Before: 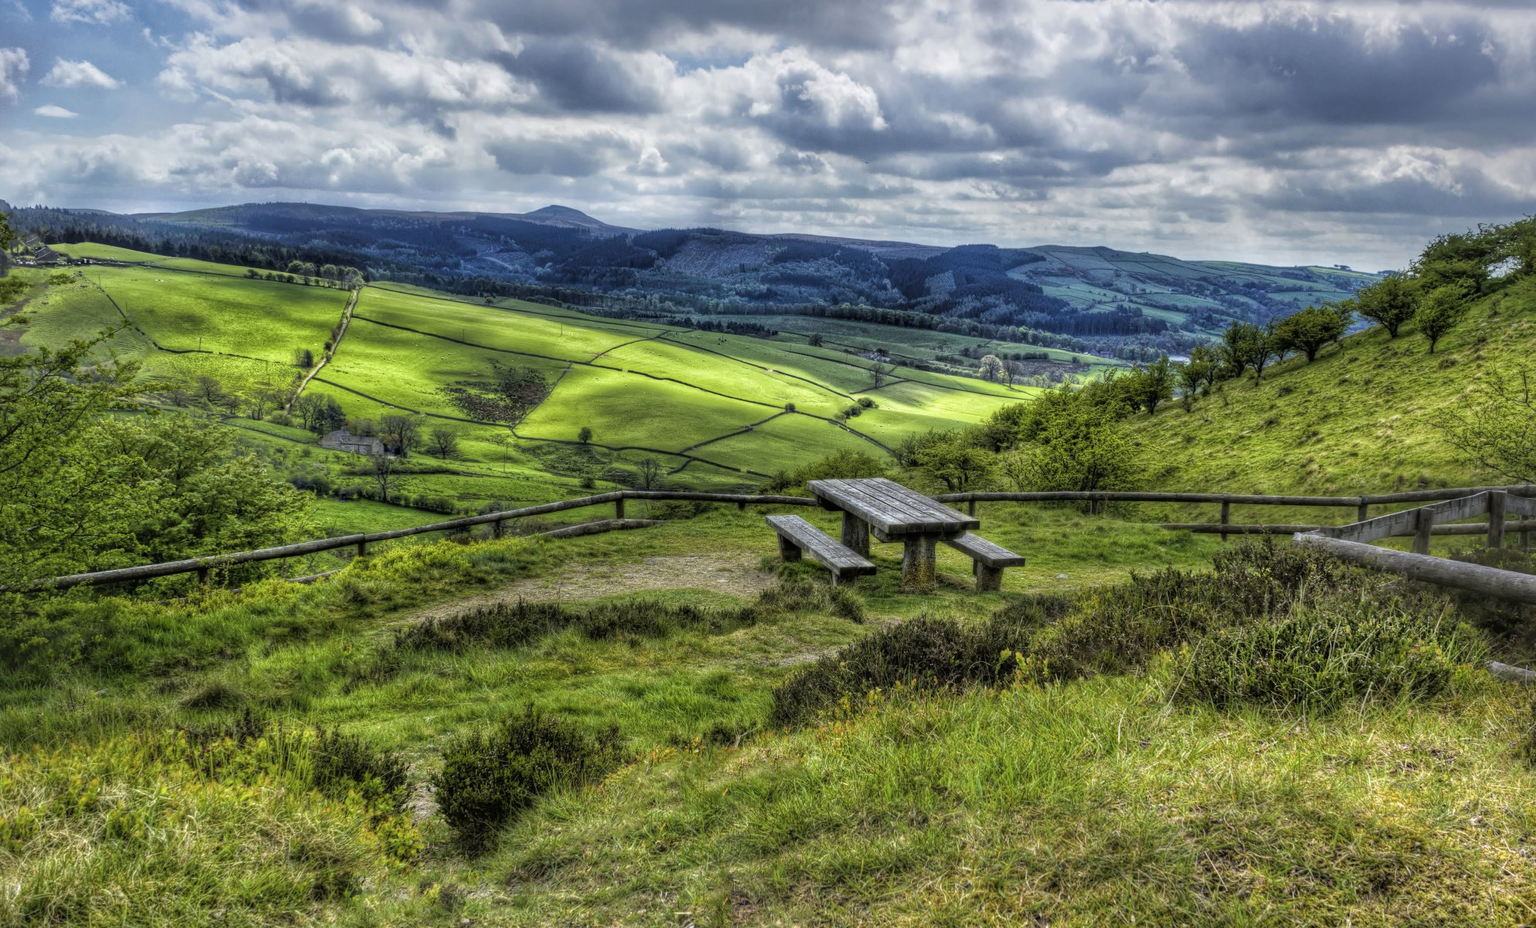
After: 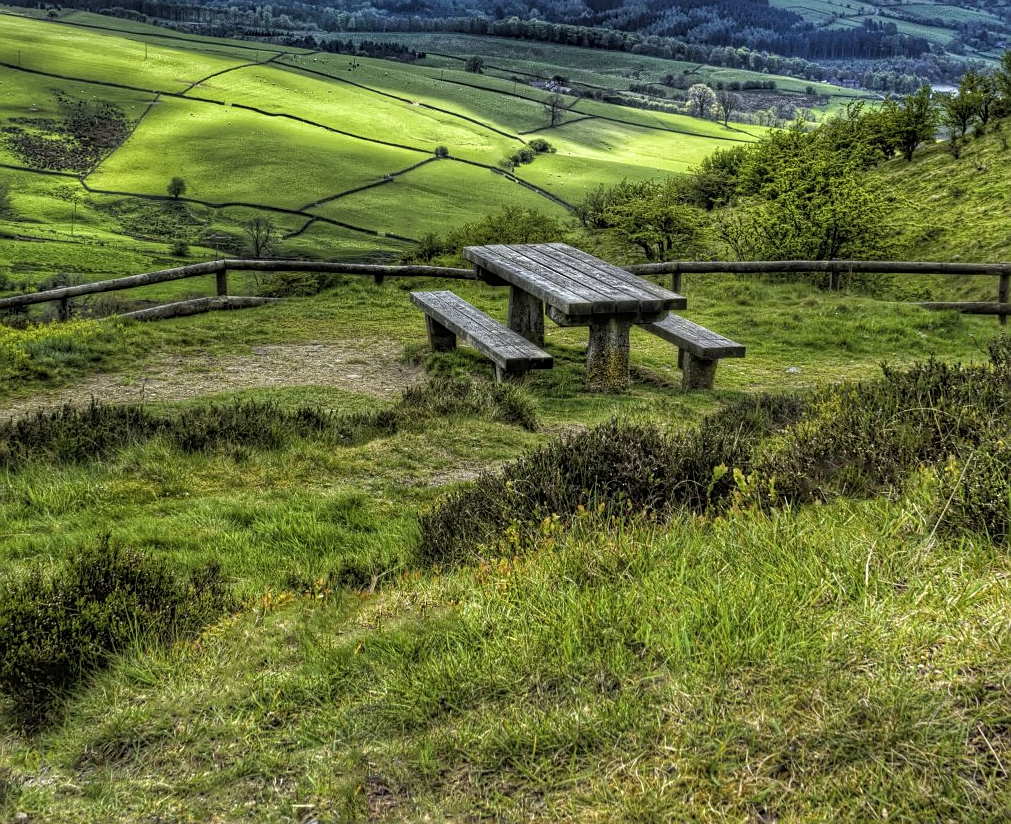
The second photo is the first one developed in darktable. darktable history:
crop and rotate: left 29.214%, top 31.329%, right 19.842%
exposure: compensate highlight preservation false
sharpen: on, module defaults
